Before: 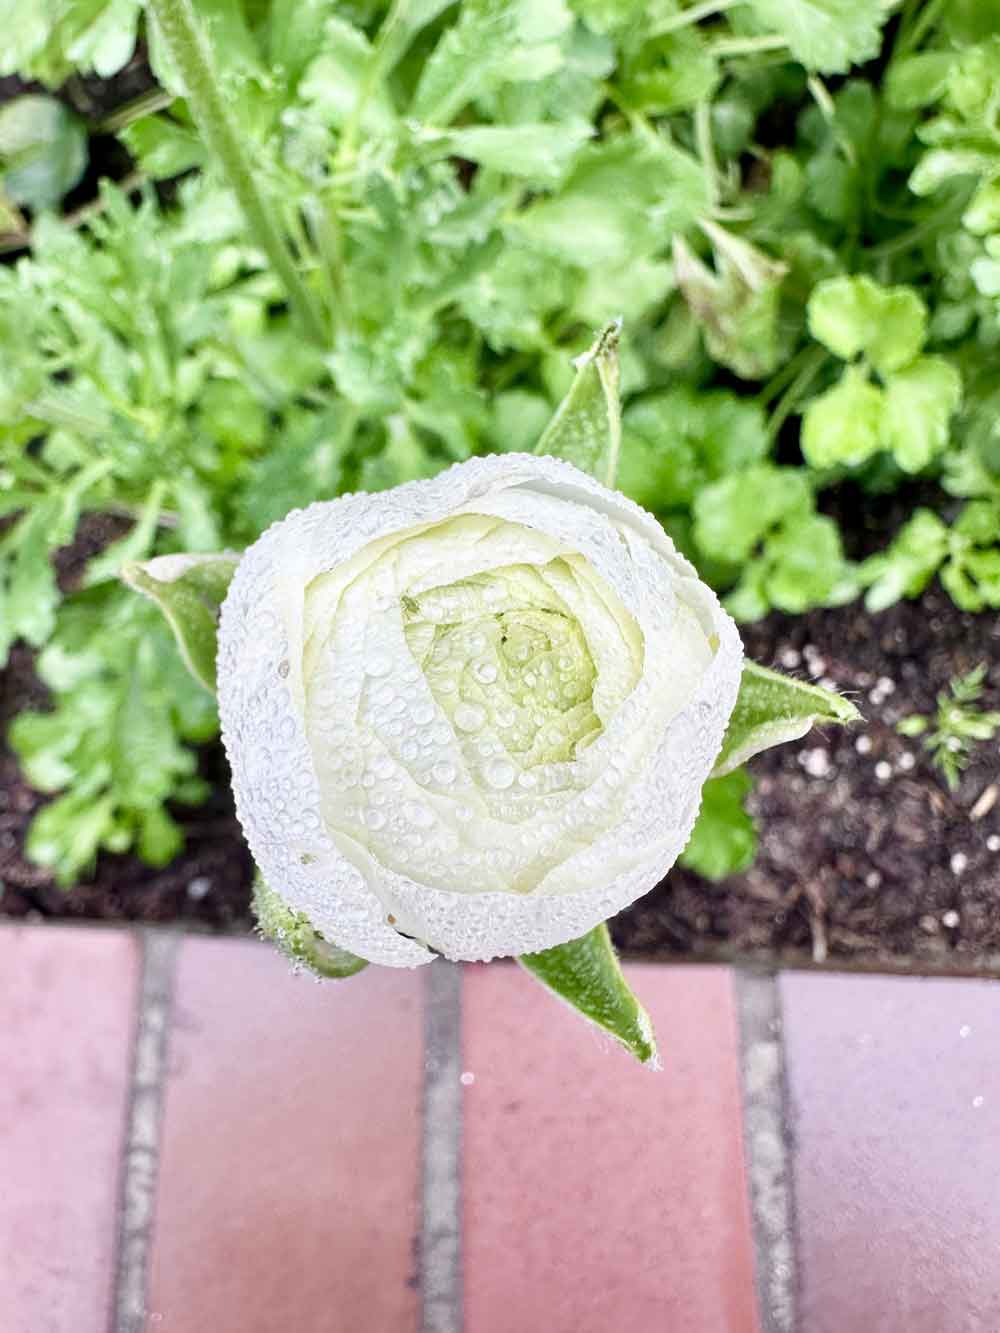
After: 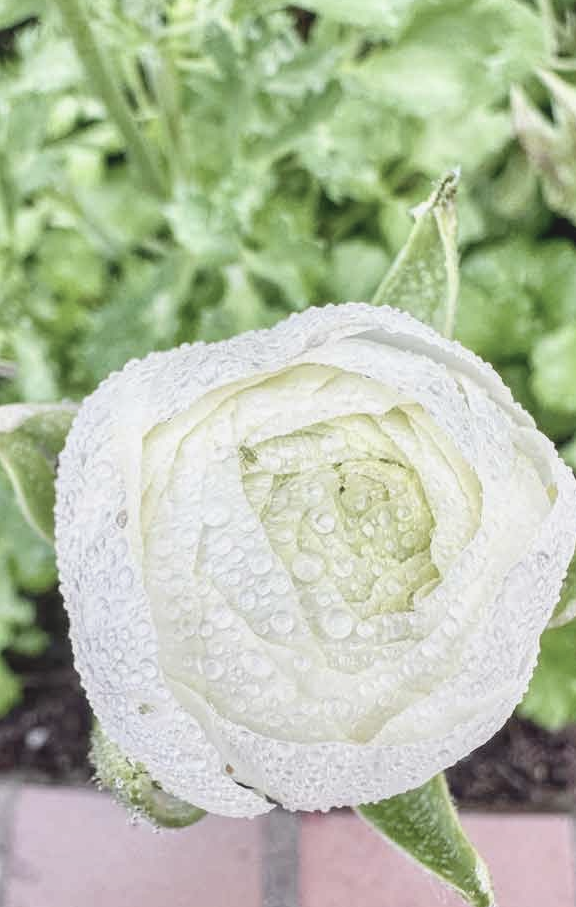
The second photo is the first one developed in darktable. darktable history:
crop: left 16.242%, top 11.272%, right 26.114%, bottom 20.627%
local contrast: on, module defaults
contrast brightness saturation: contrast -0.26, saturation -0.423
exposure: exposure 0.372 EV, compensate highlight preservation false
